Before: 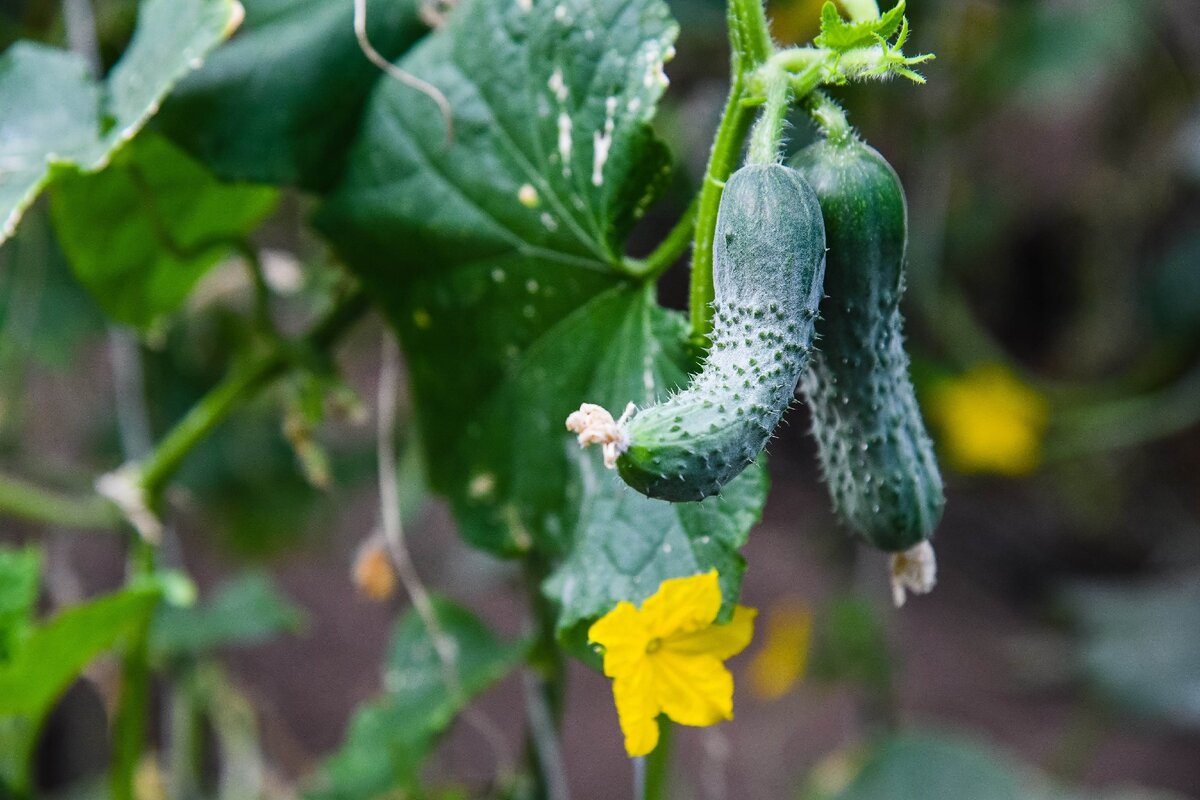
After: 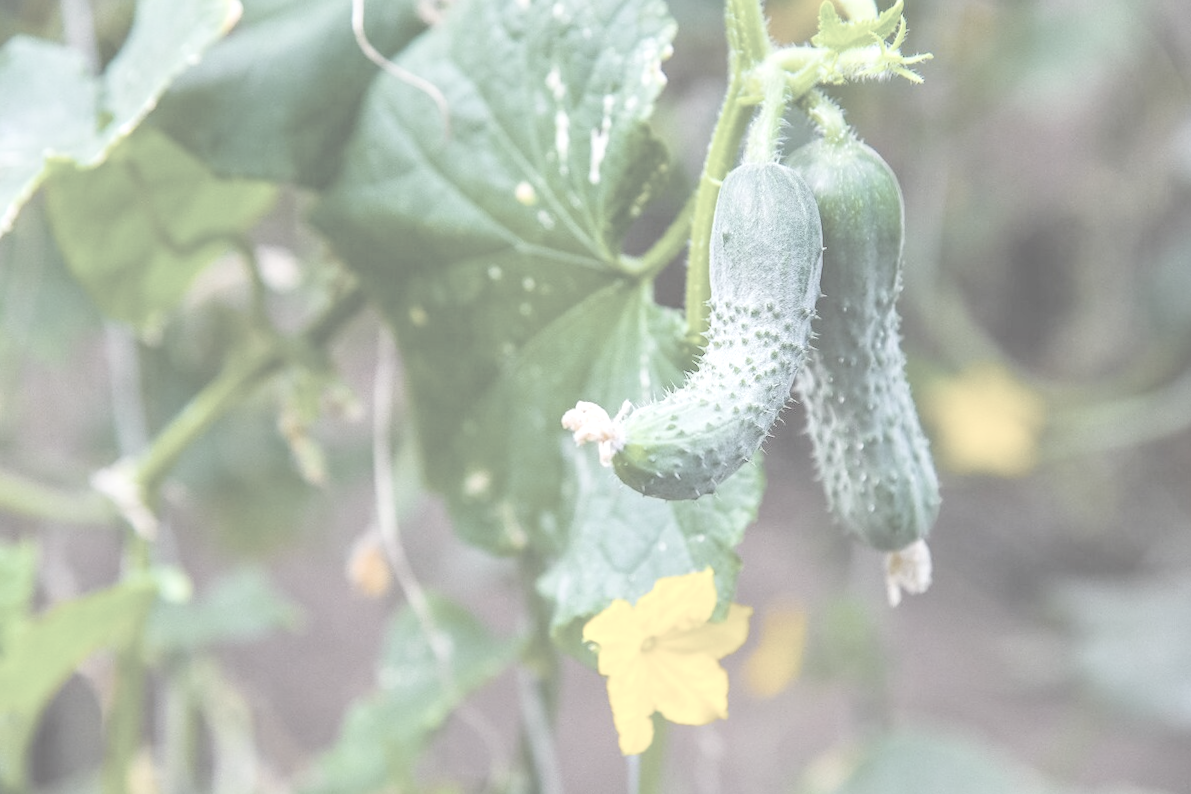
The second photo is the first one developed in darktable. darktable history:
exposure: exposure 0.778 EV, compensate highlight preservation false
contrast brightness saturation: contrast -0.319, brightness 0.739, saturation -0.775
crop and rotate: angle -0.28°
local contrast: on, module defaults
velvia: strength 14.61%
color balance rgb: perceptual saturation grading › global saturation 29.595%
